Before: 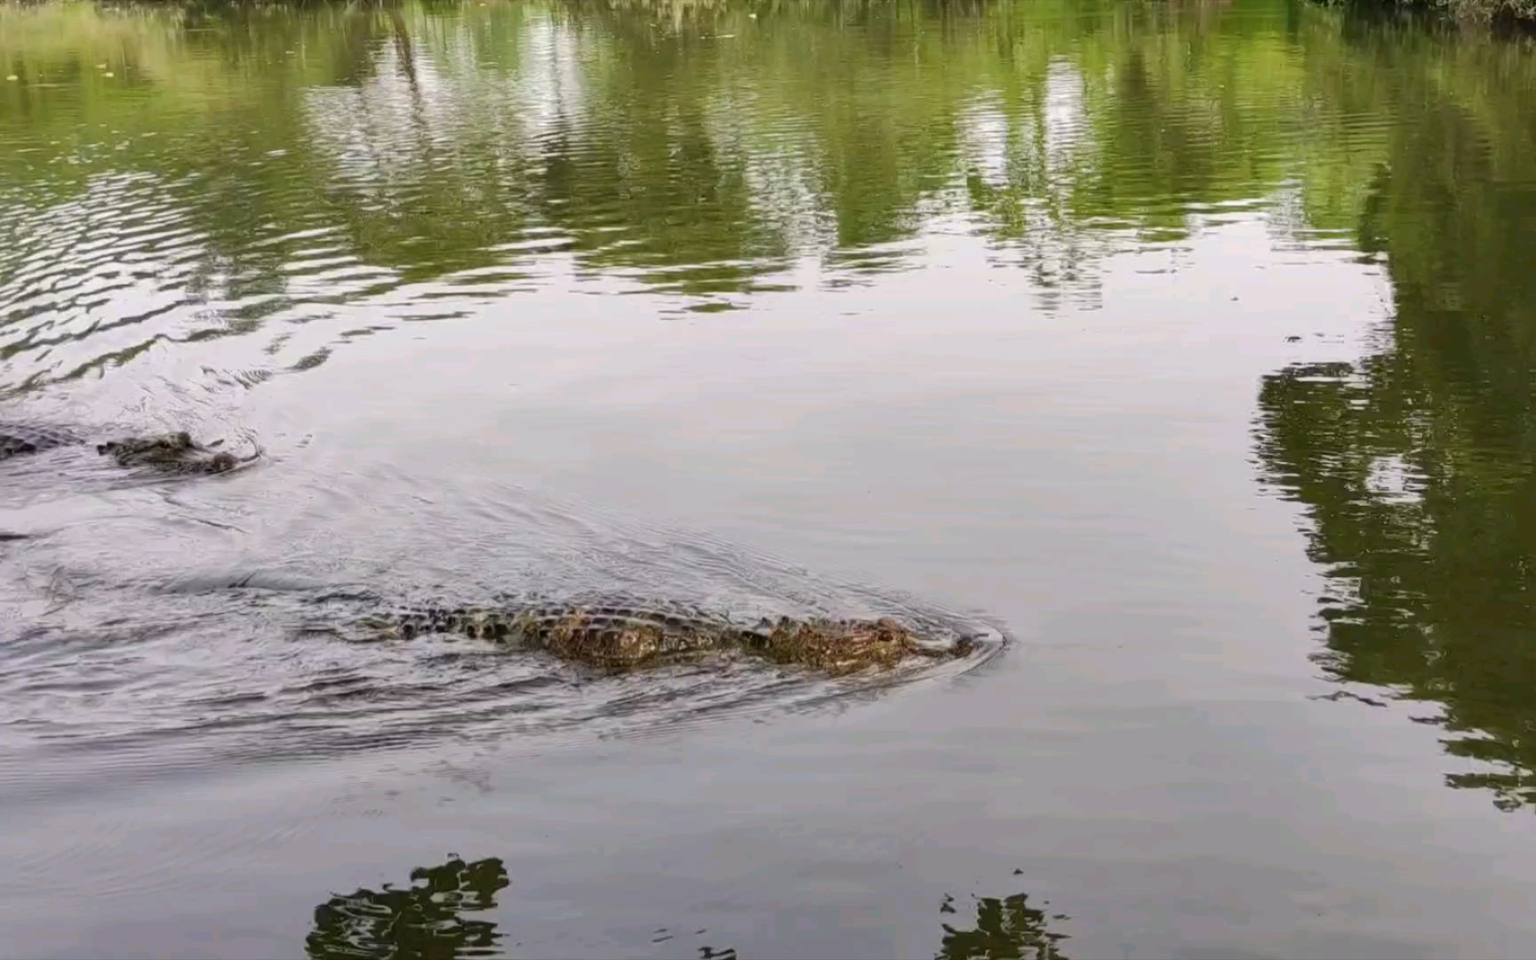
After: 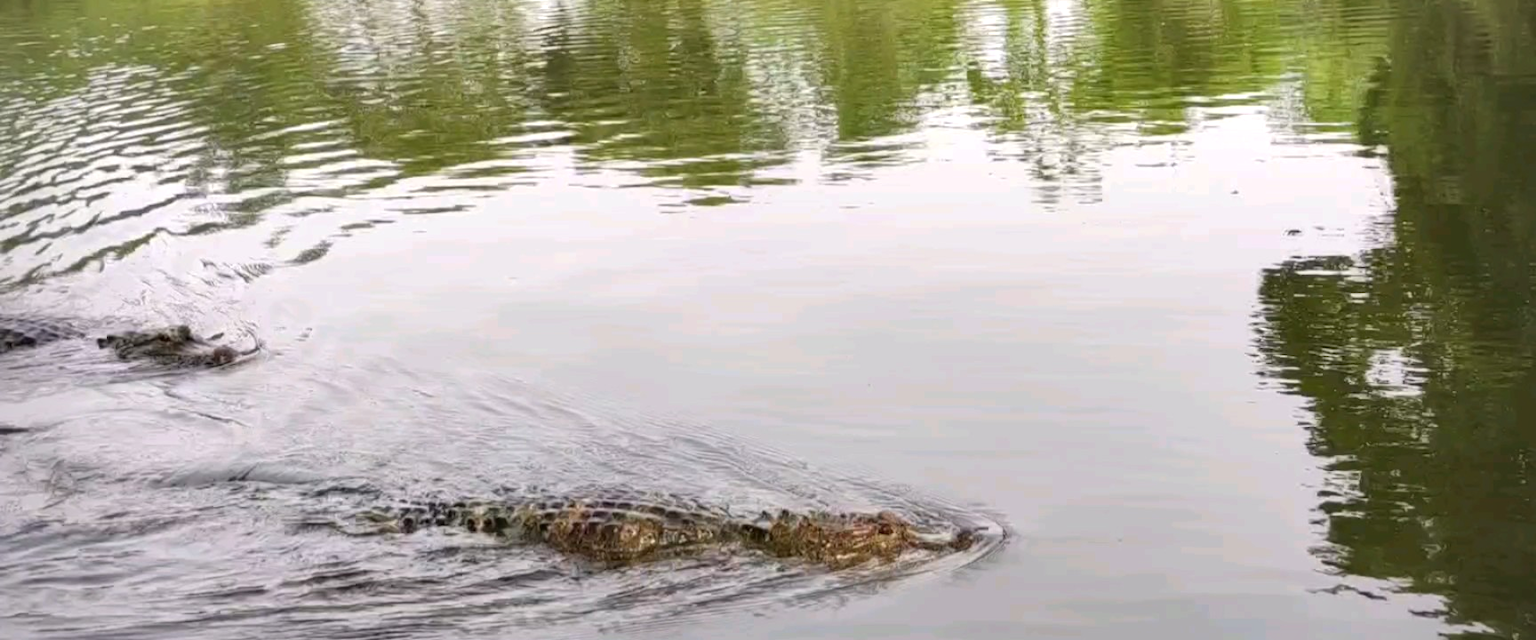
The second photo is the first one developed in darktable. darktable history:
vignetting: fall-off radius 60.86%
exposure: exposure 0.354 EV, compensate exposure bias true, compensate highlight preservation false
crop: top 11.145%, bottom 22.098%
